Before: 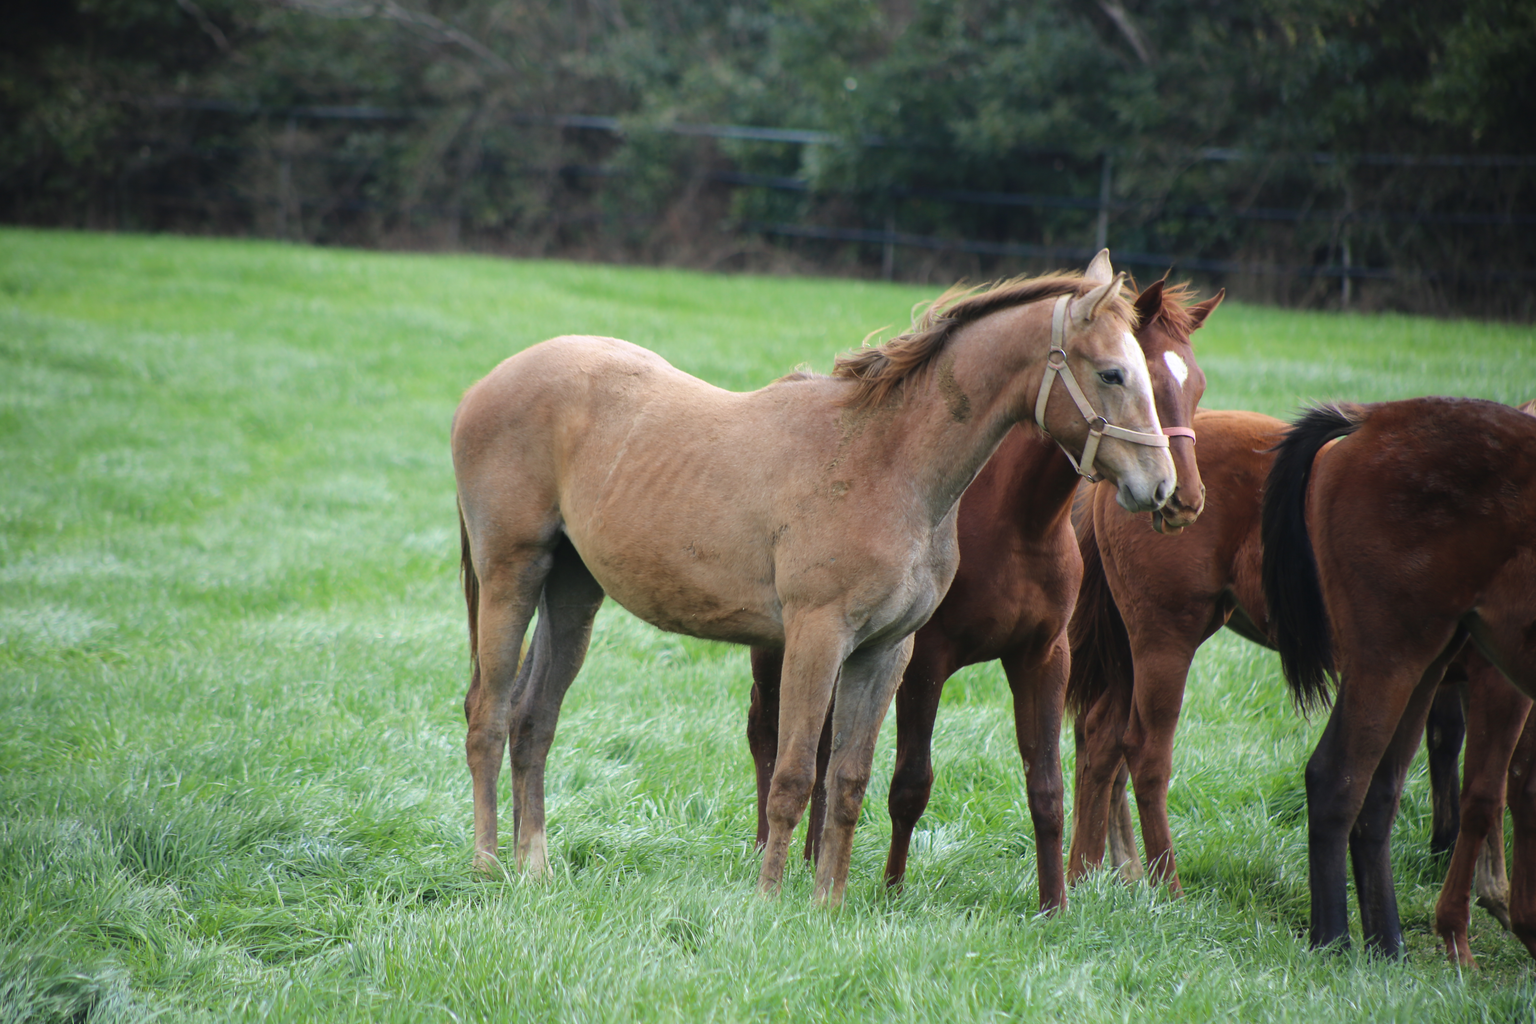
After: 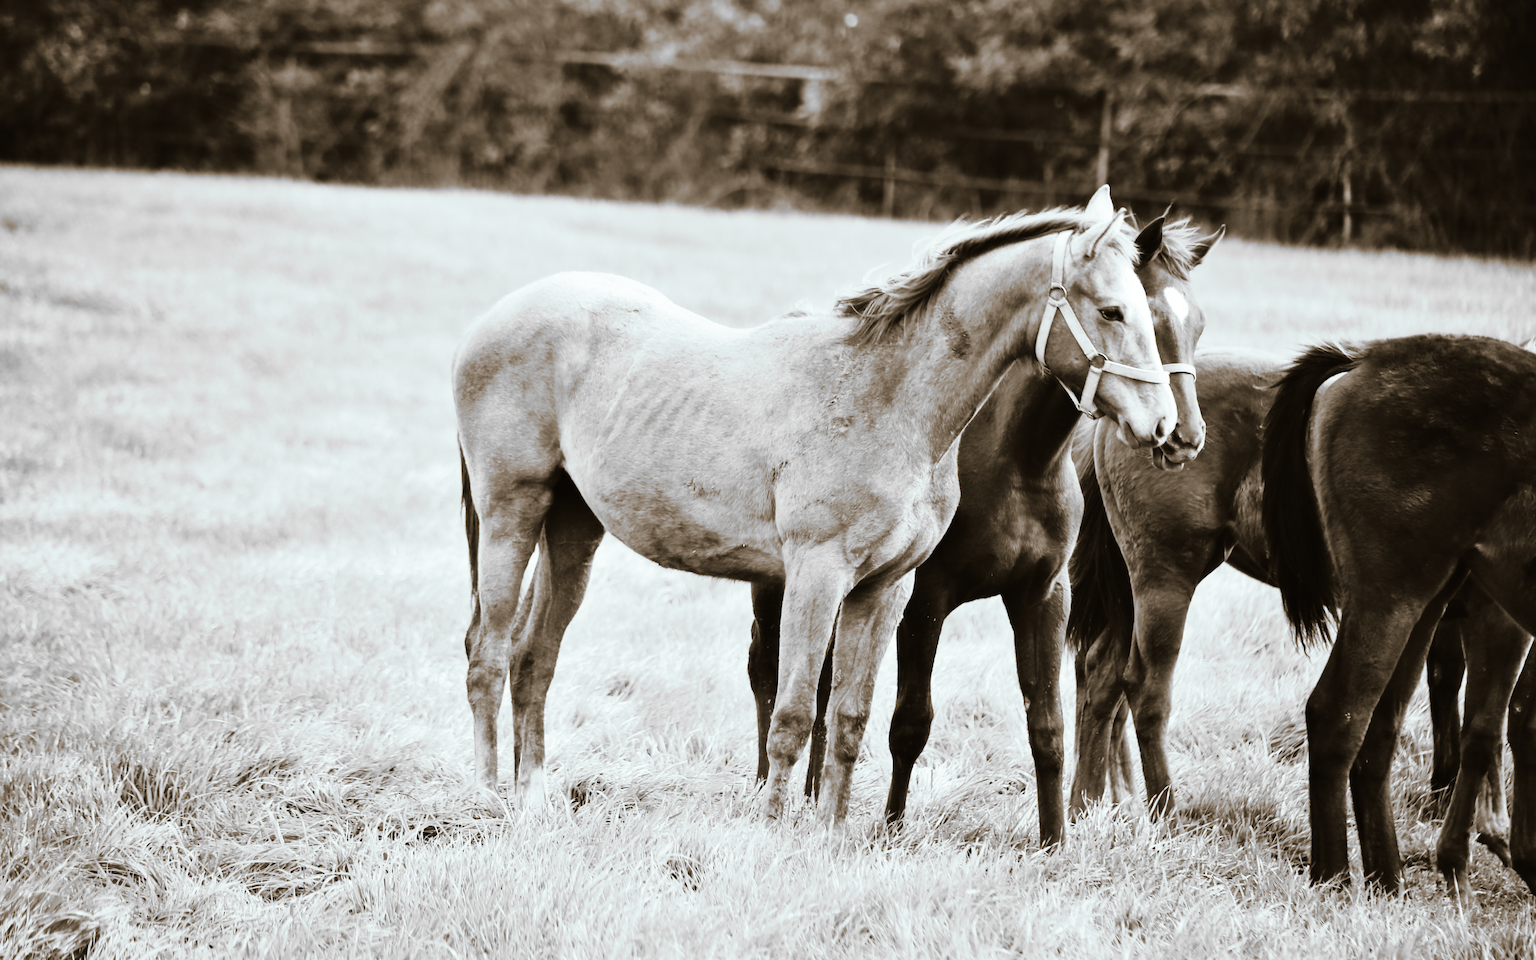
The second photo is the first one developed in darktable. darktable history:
monochrome: on, module defaults
split-toning: shadows › hue 37.98°, highlights › hue 185.58°, balance -55.261
crop and rotate: top 6.25%
rgb curve: curves: ch0 [(0, 0) (0.21, 0.15) (0.24, 0.21) (0.5, 0.75) (0.75, 0.96) (0.89, 0.99) (1, 1)]; ch1 [(0, 0.02) (0.21, 0.13) (0.25, 0.2) (0.5, 0.67) (0.75, 0.9) (0.89, 0.97) (1, 1)]; ch2 [(0, 0.02) (0.21, 0.13) (0.25, 0.2) (0.5, 0.67) (0.75, 0.9) (0.89, 0.97) (1, 1)], compensate middle gray true
shadows and highlights: white point adjustment 0.05, highlights color adjustment 55.9%, soften with gaussian
